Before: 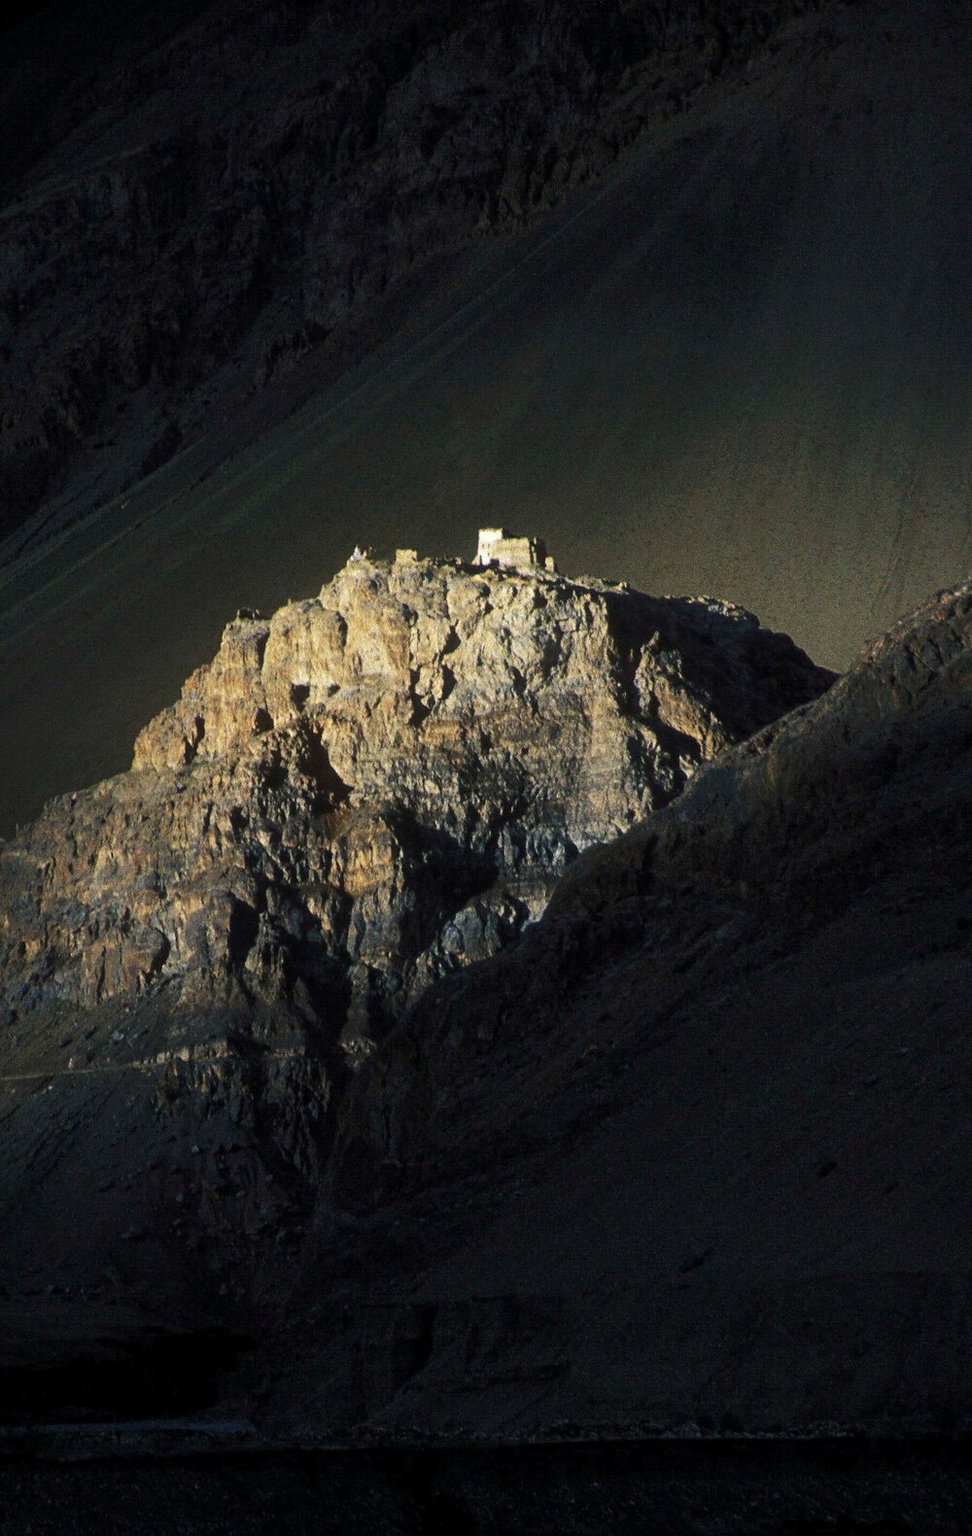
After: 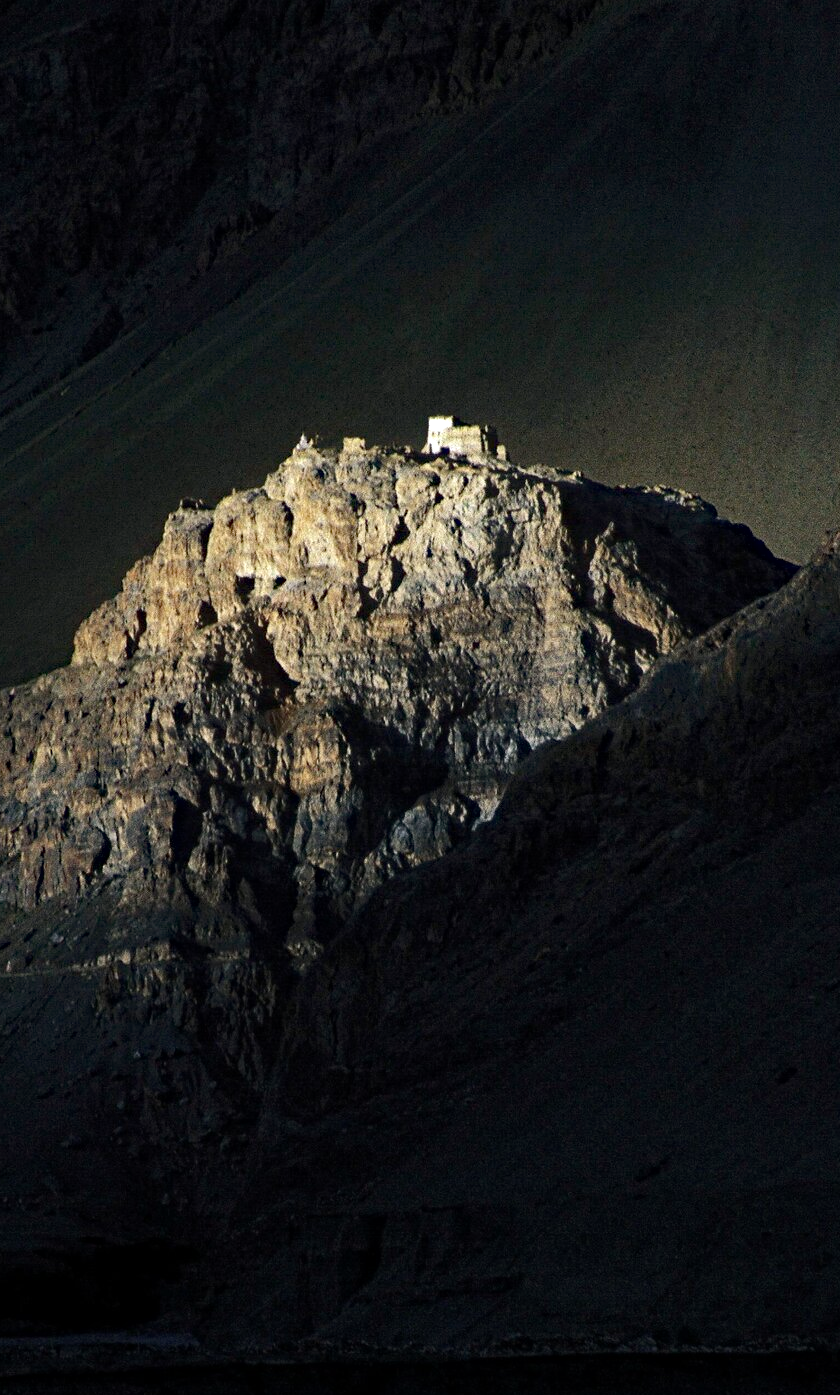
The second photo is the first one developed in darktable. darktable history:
crop: left 6.426%, top 8.141%, right 9.539%, bottom 3.571%
contrast brightness saturation: contrast 0.107, saturation -0.166
haze removal: strength 0.525, distance 0.922, compatibility mode true, adaptive false
